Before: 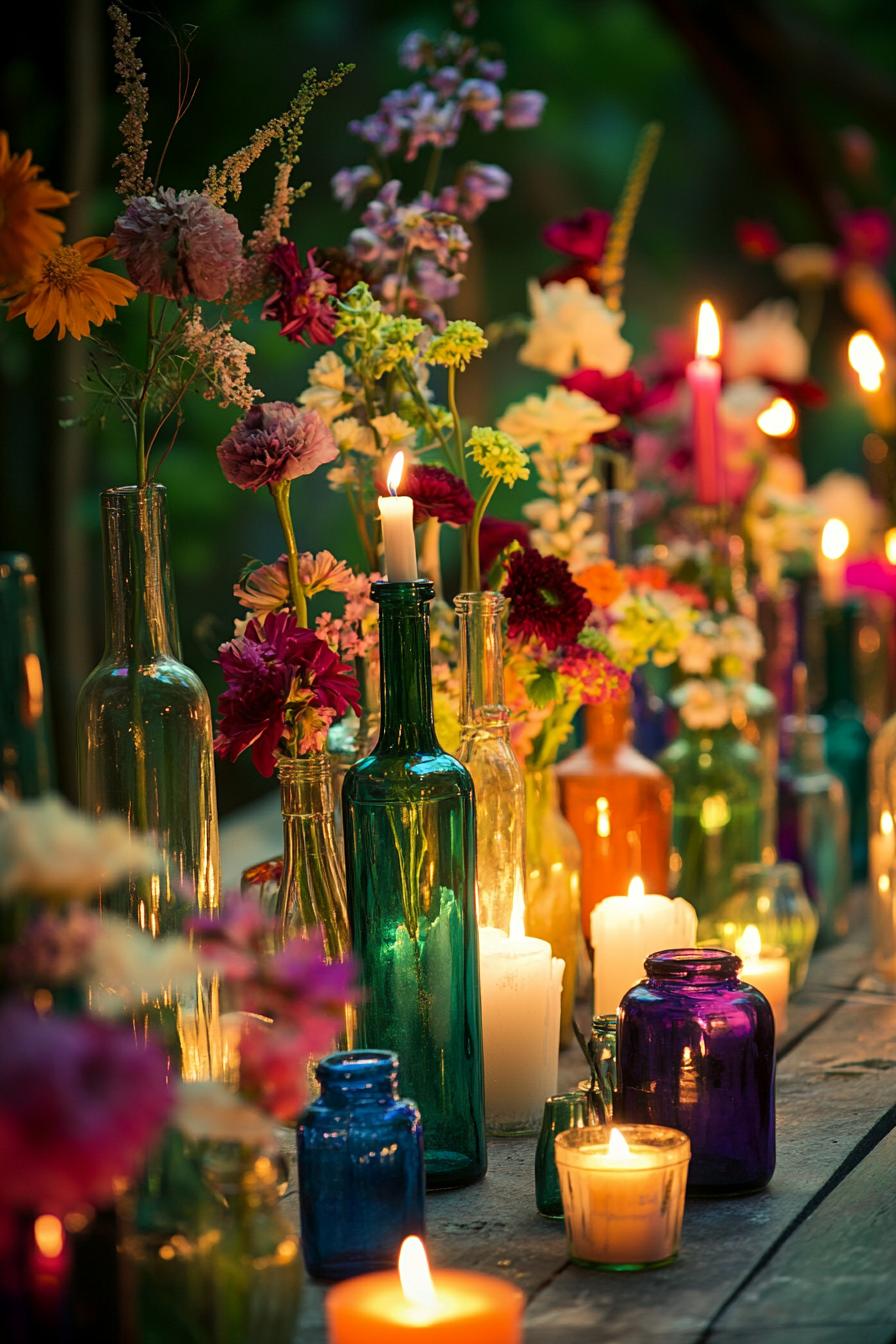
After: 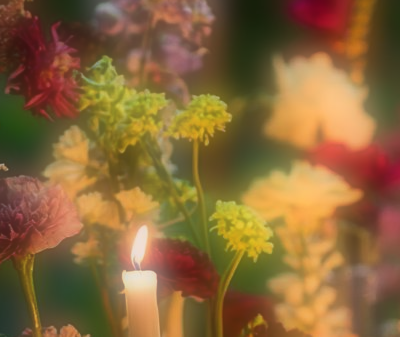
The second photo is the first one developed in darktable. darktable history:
crop: left 28.64%, top 16.832%, right 26.637%, bottom 58.055%
exposure: compensate highlight preservation false
soften: on, module defaults
